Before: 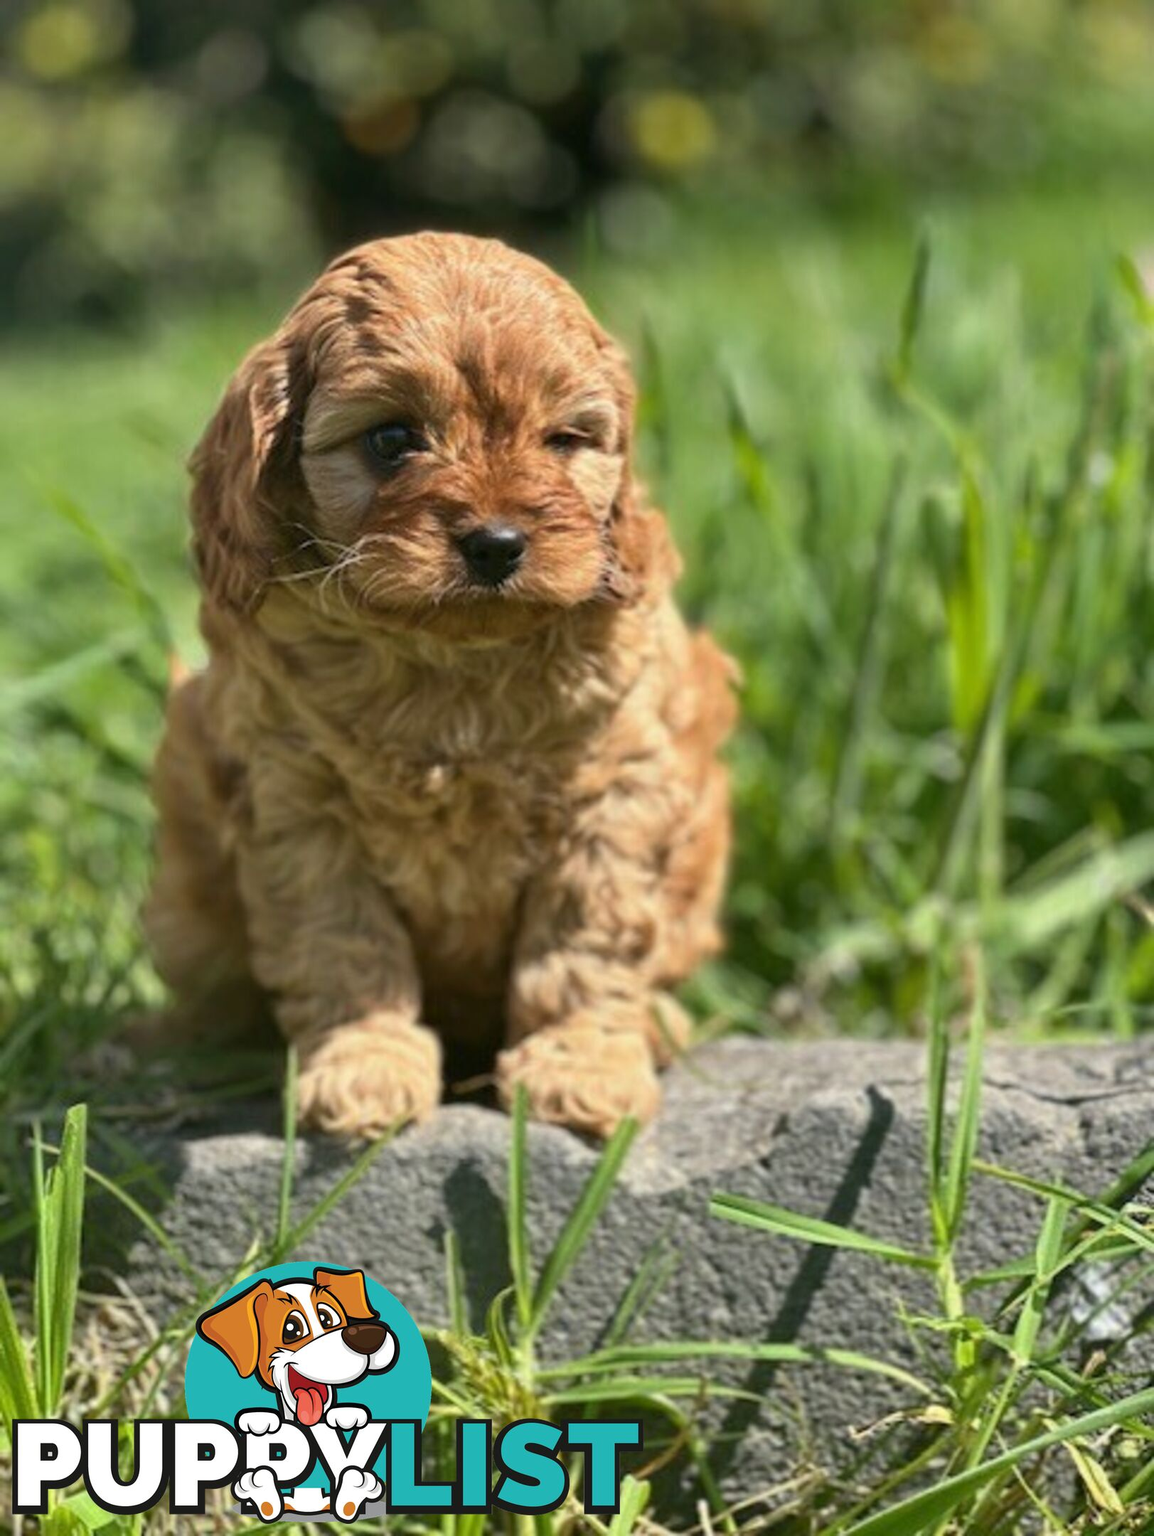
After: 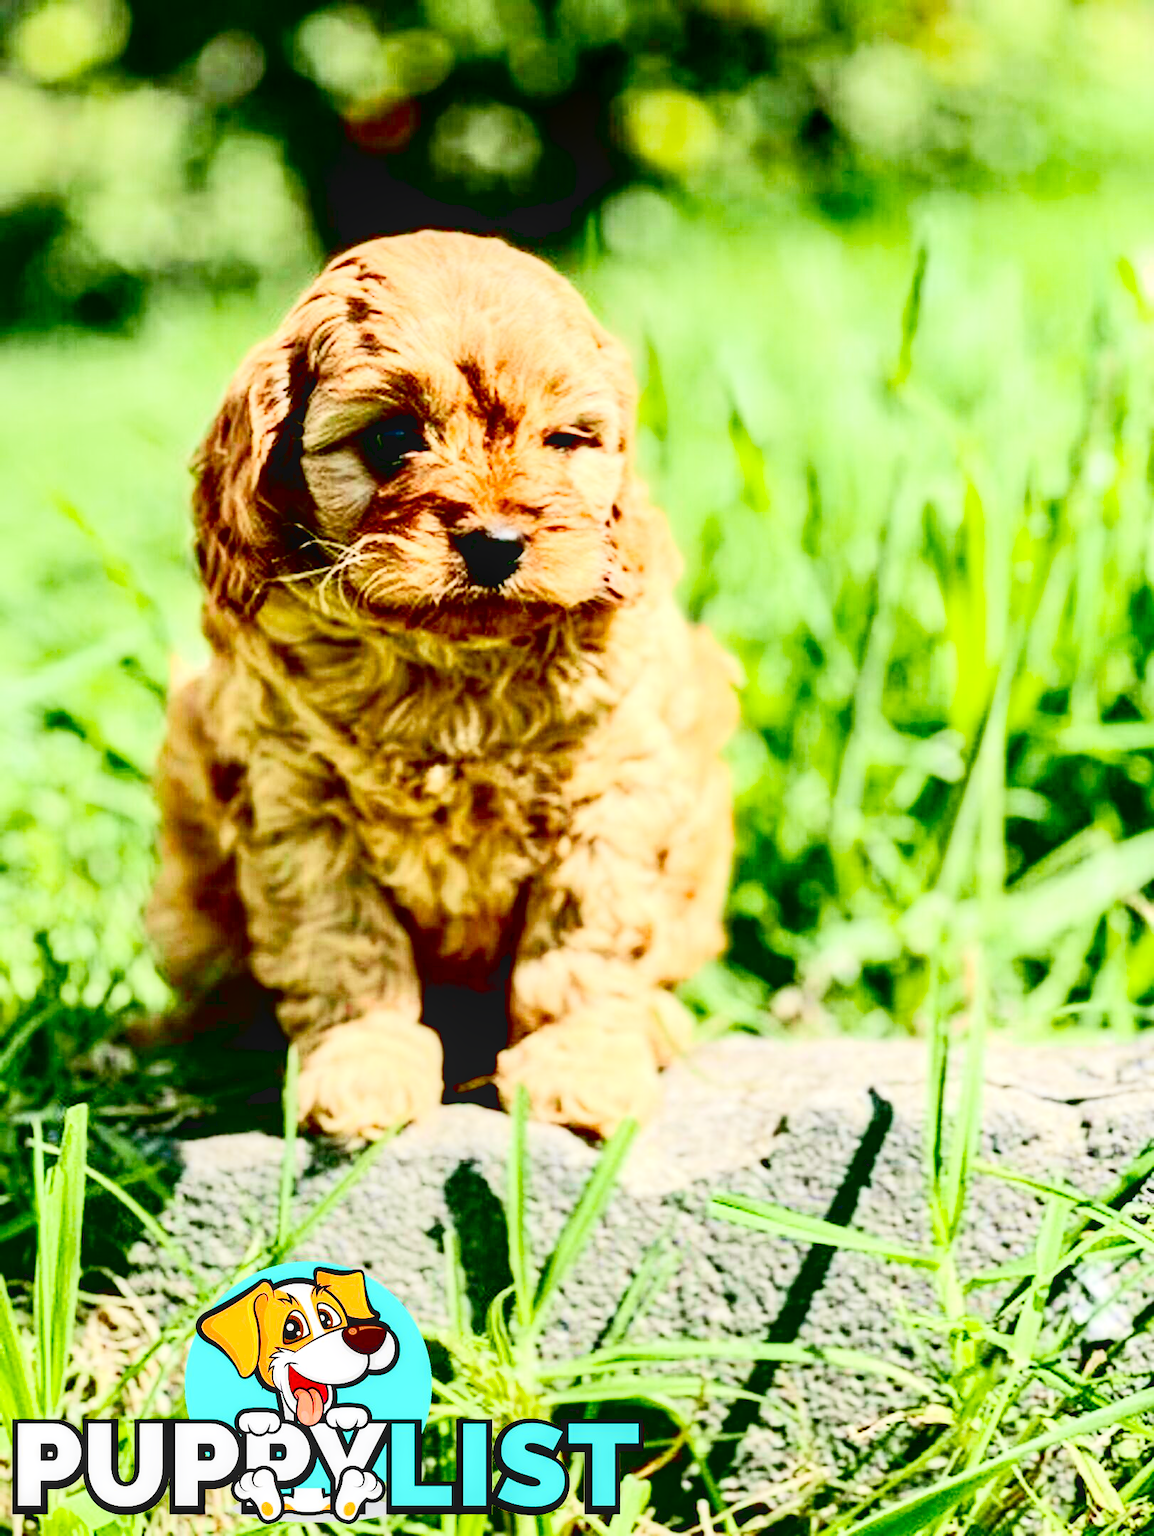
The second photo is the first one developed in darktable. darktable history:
contrast brightness saturation: contrast 0.22, brightness -0.189, saturation 0.245
local contrast: on, module defaults
base curve: curves: ch0 [(0, 0) (0.036, 0.01) (0.123, 0.254) (0.258, 0.504) (0.507, 0.748) (1, 1)], fusion 1, preserve colors none
tone curve: curves: ch0 [(0, 0.013) (0.054, 0.018) (0.205, 0.191) (0.289, 0.292) (0.39, 0.424) (0.493, 0.551) (0.647, 0.752) (0.796, 0.887) (1, 0.998)]; ch1 [(0, 0) (0.371, 0.339) (0.477, 0.452) (0.494, 0.495) (0.501, 0.501) (0.51, 0.516) (0.54, 0.557) (0.572, 0.605) (0.66, 0.701) (0.783, 0.804) (1, 1)]; ch2 [(0, 0) (0.32, 0.281) (0.403, 0.399) (0.441, 0.428) (0.47, 0.469) (0.498, 0.496) (0.524, 0.543) (0.551, 0.579) (0.633, 0.665) (0.7, 0.711) (1, 1)], color space Lab, independent channels, preserve colors none
